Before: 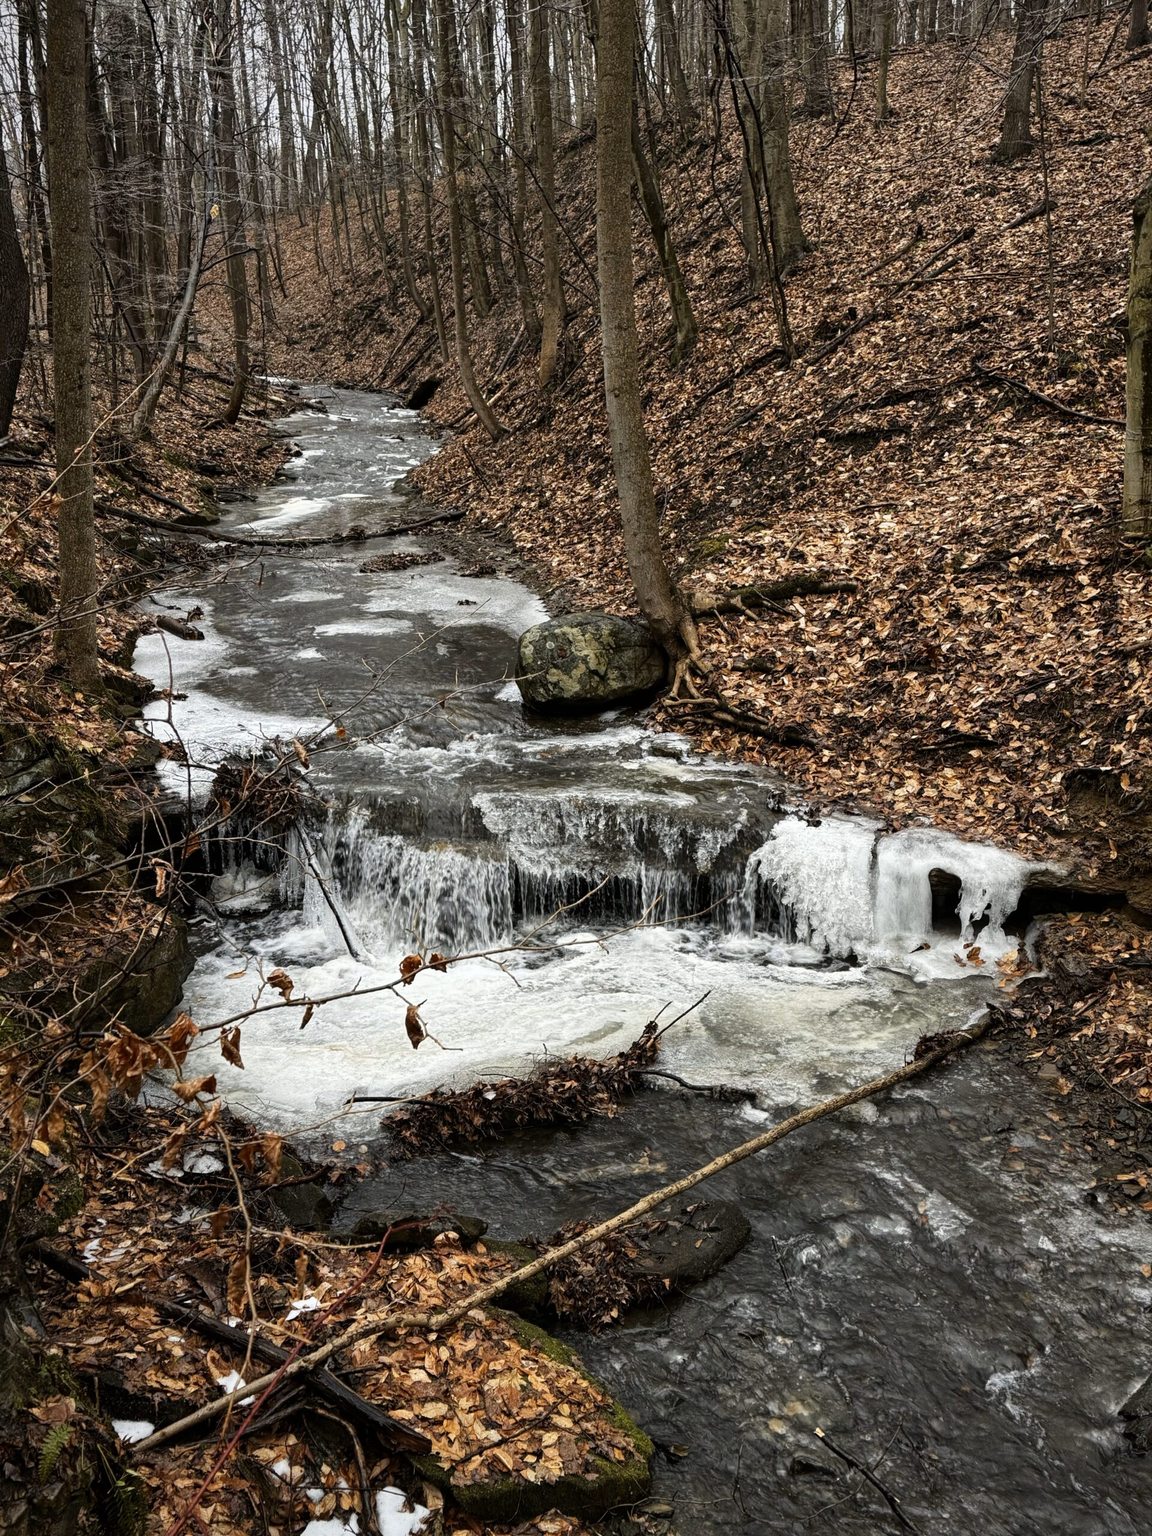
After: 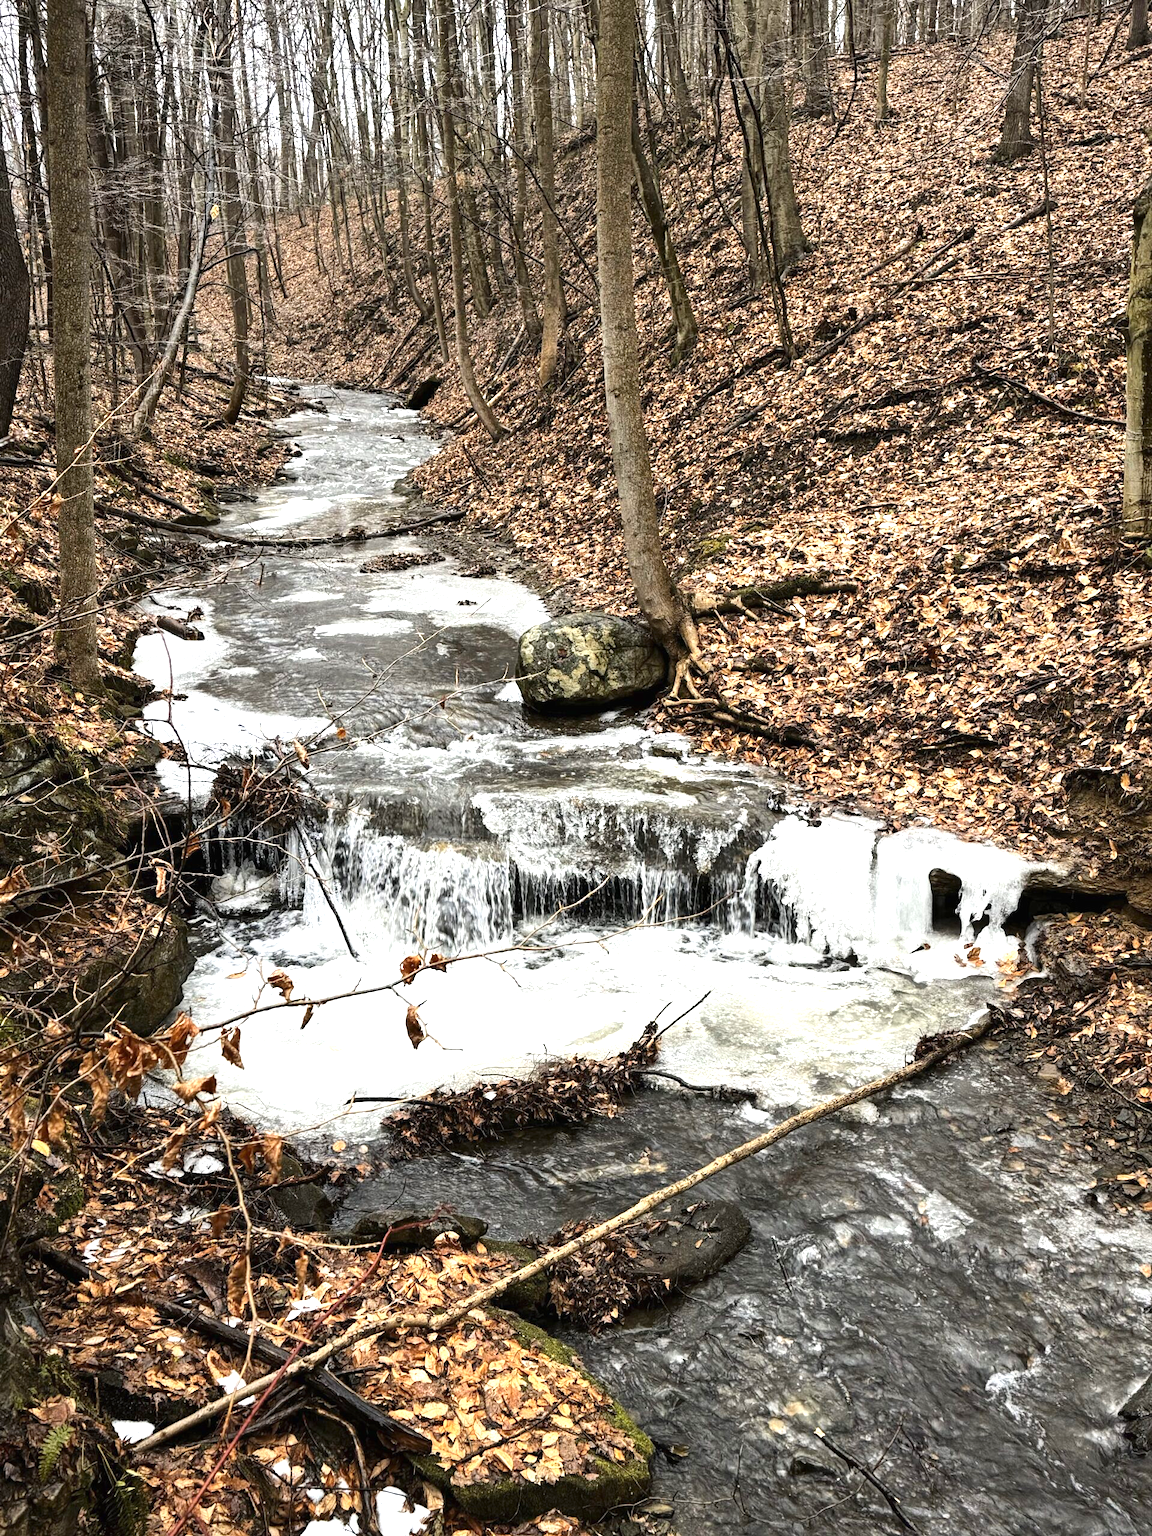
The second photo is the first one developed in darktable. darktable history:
exposure: black level correction 0, exposure 1.2 EV, compensate exposure bias true, compensate highlight preservation false
contrast brightness saturation: contrast 0.15, brightness 0.05
